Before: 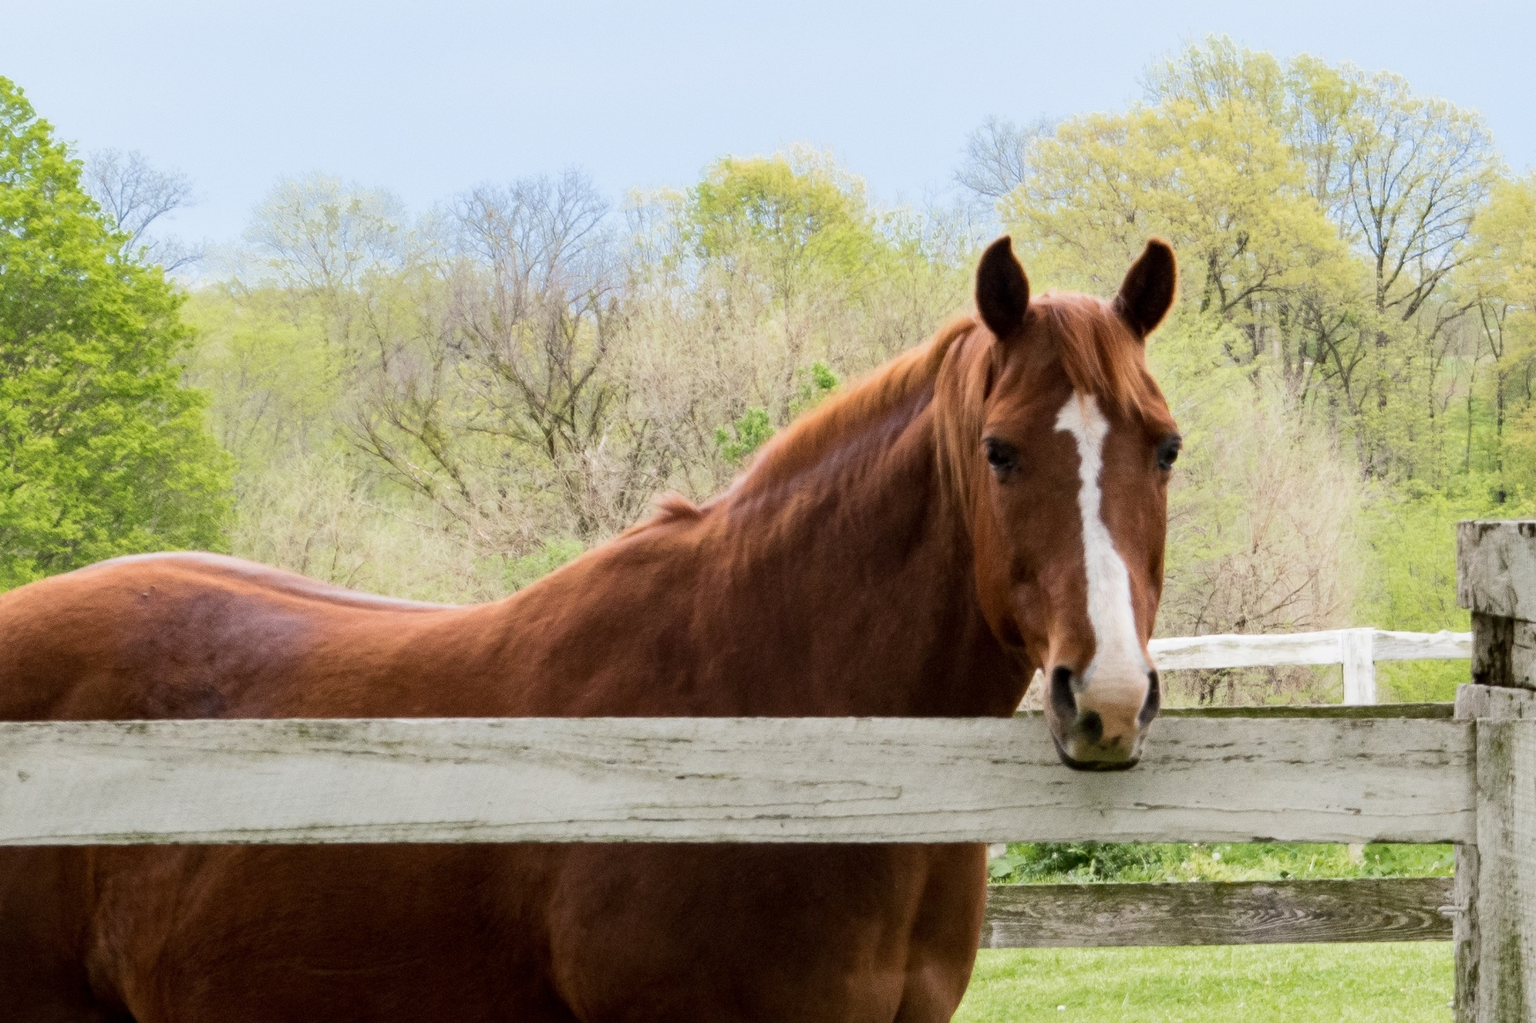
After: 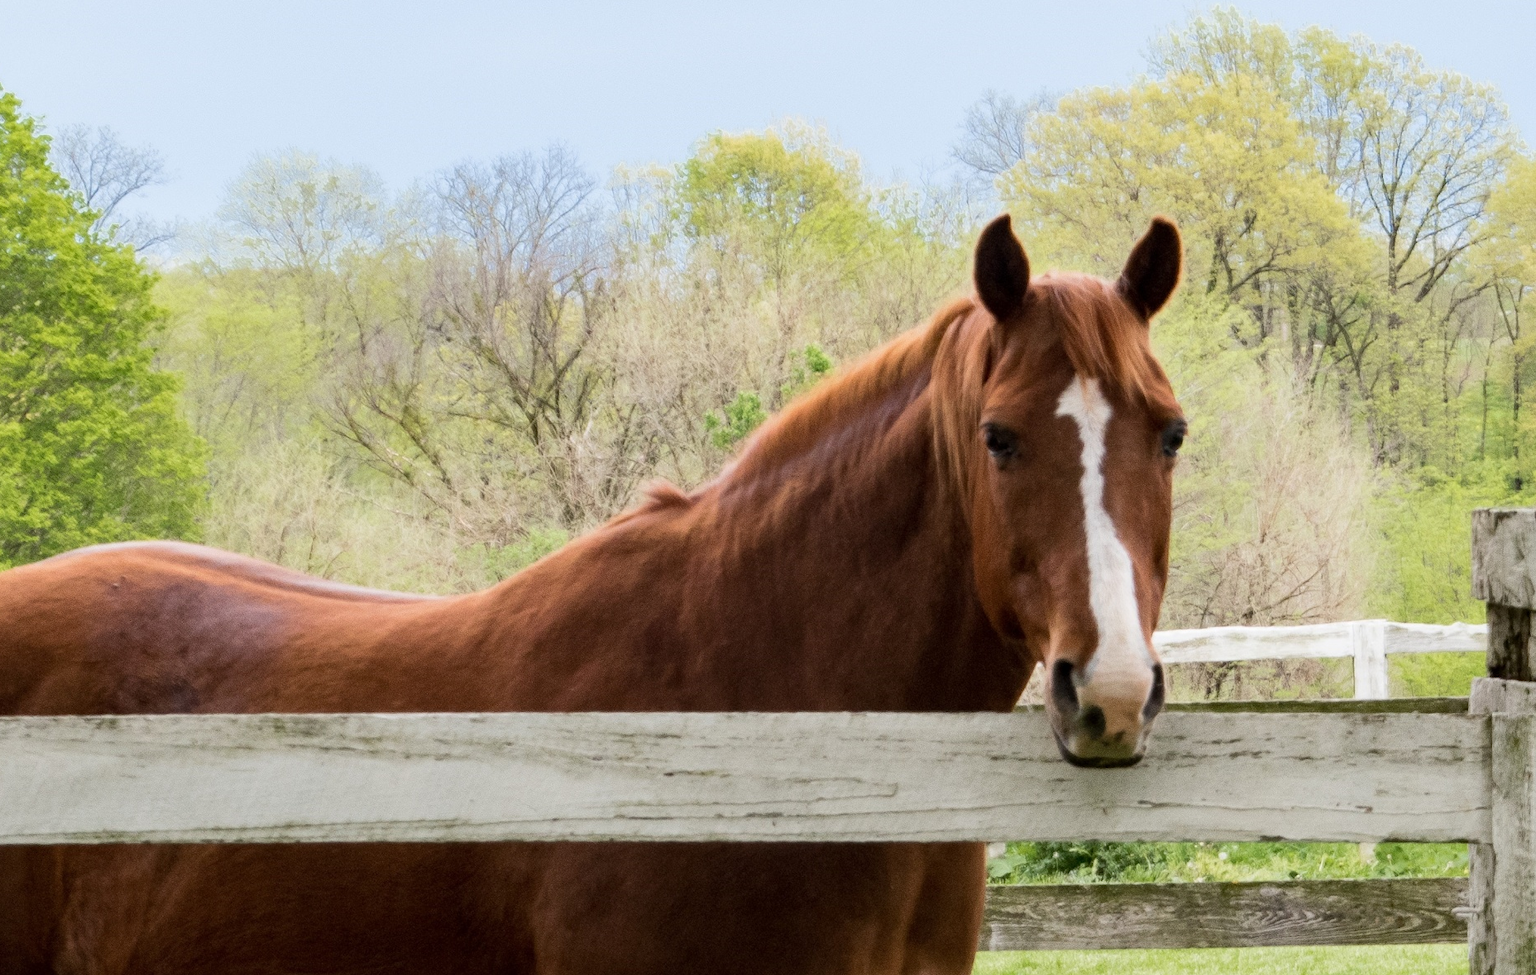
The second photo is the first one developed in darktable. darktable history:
crop: left 2.218%, top 2.843%, right 1.025%, bottom 4.943%
